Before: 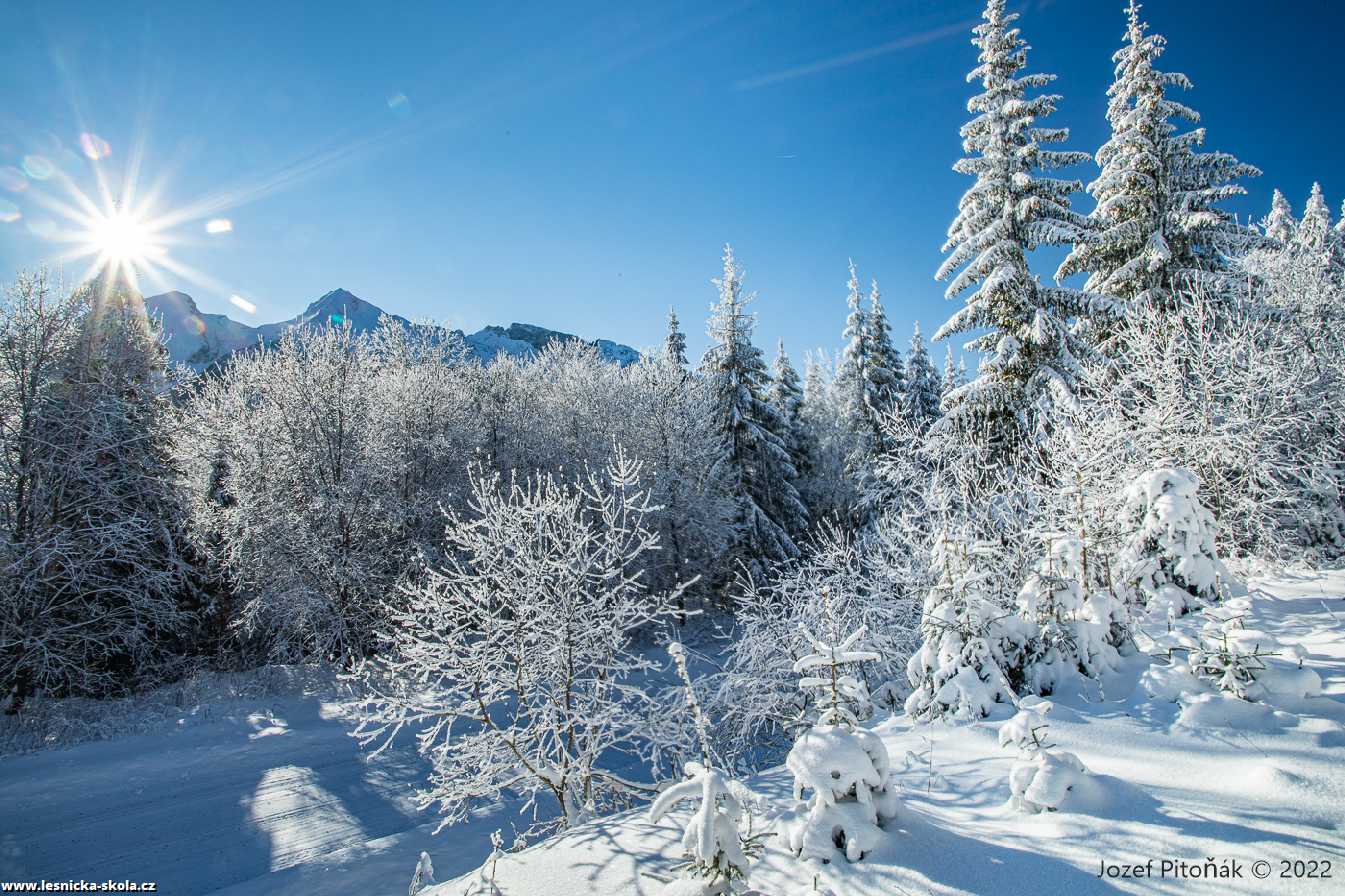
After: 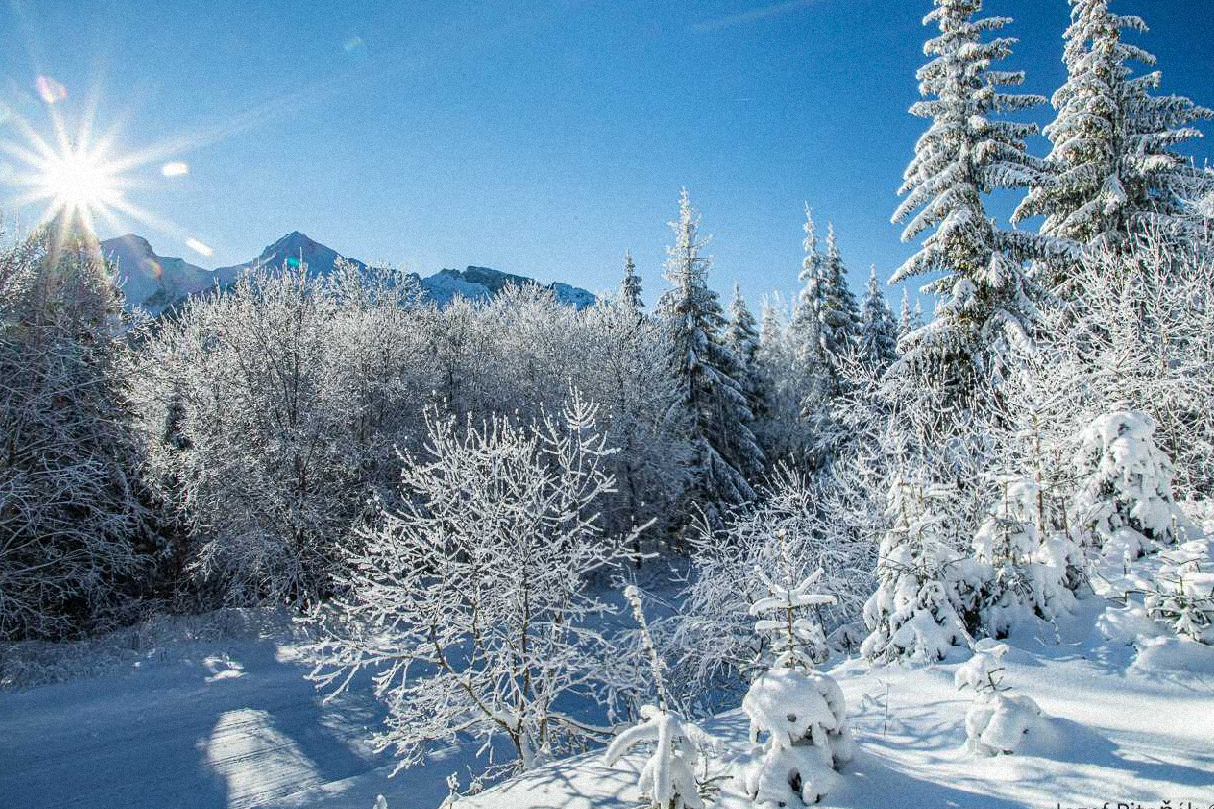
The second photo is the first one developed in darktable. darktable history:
grain: mid-tones bias 0%
crop: left 3.305%, top 6.436%, right 6.389%, bottom 3.258%
